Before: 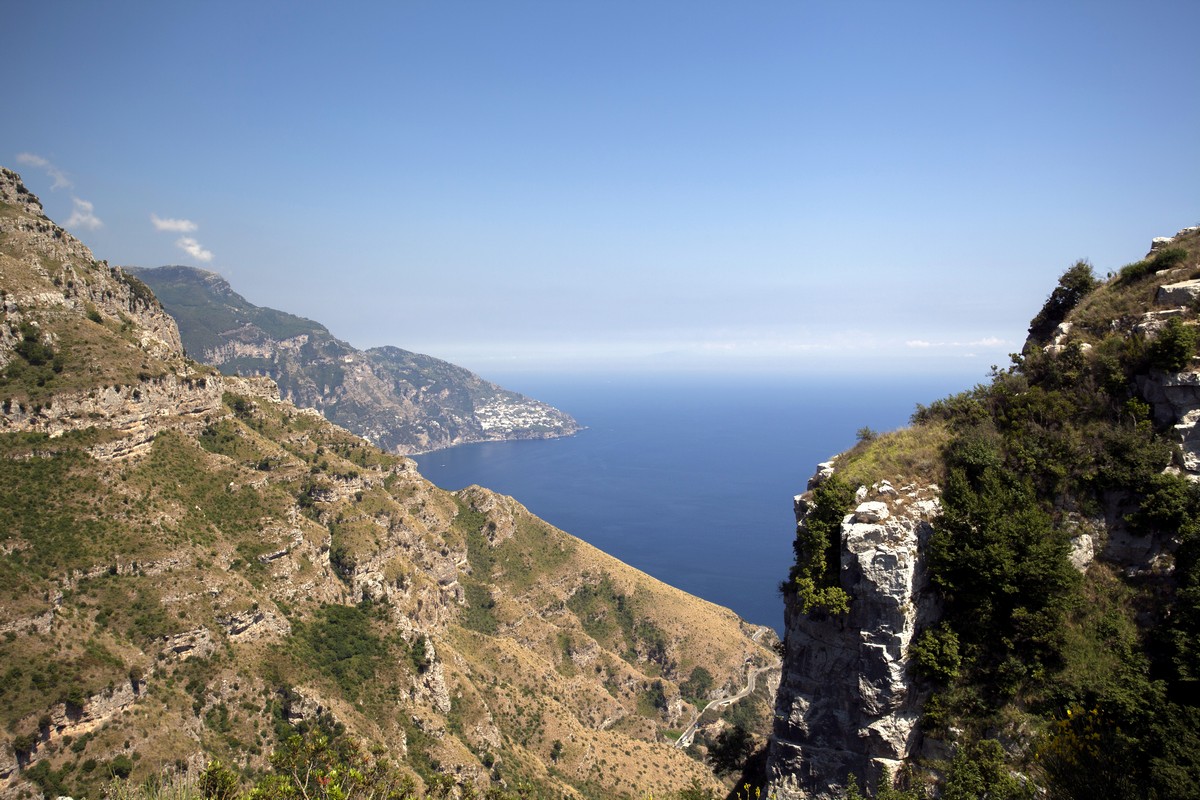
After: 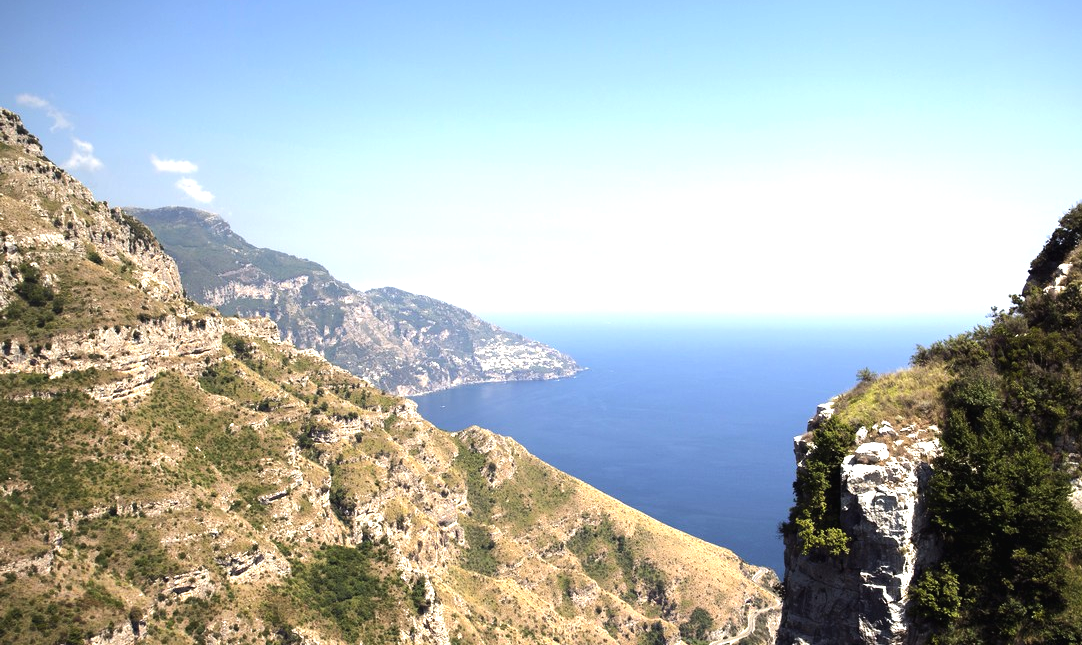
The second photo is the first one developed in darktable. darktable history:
exposure: black level correction -0.002, exposure 0.544 EV, compensate highlight preservation false
crop: top 7.415%, right 9.792%, bottom 11.959%
tone equalizer: -8 EV -0.454 EV, -7 EV -0.421 EV, -6 EV -0.317 EV, -5 EV -0.239 EV, -3 EV 0.253 EV, -2 EV 0.328 EV, -1 EV 0.39 EV, +0 EV 0.418 EV, edges refinement/feathering 500, mask exposure compensation -1.57 EV, preserve details no
tone curve: curves: ch0 [(0, 0) (0.003, 0.003) (0.011, 0.011) (0.025, 0.025) (0.044, 0.044) (0.069, 0.069) (0.1, 0.099) (0.136, 0.135) (0.177, 0.176) (0.224, 0.223) (0.277, 0.275) (0.335, 0.333) (0.399, 0.396) (0.468, 0.465) (0.543, 0.541) (0.623, 0.622) (0.709, 0.708) (0.801, 0.8) (0.898, 0.897) (1, 1)], color space Lab, independent channels, preserve colors none
